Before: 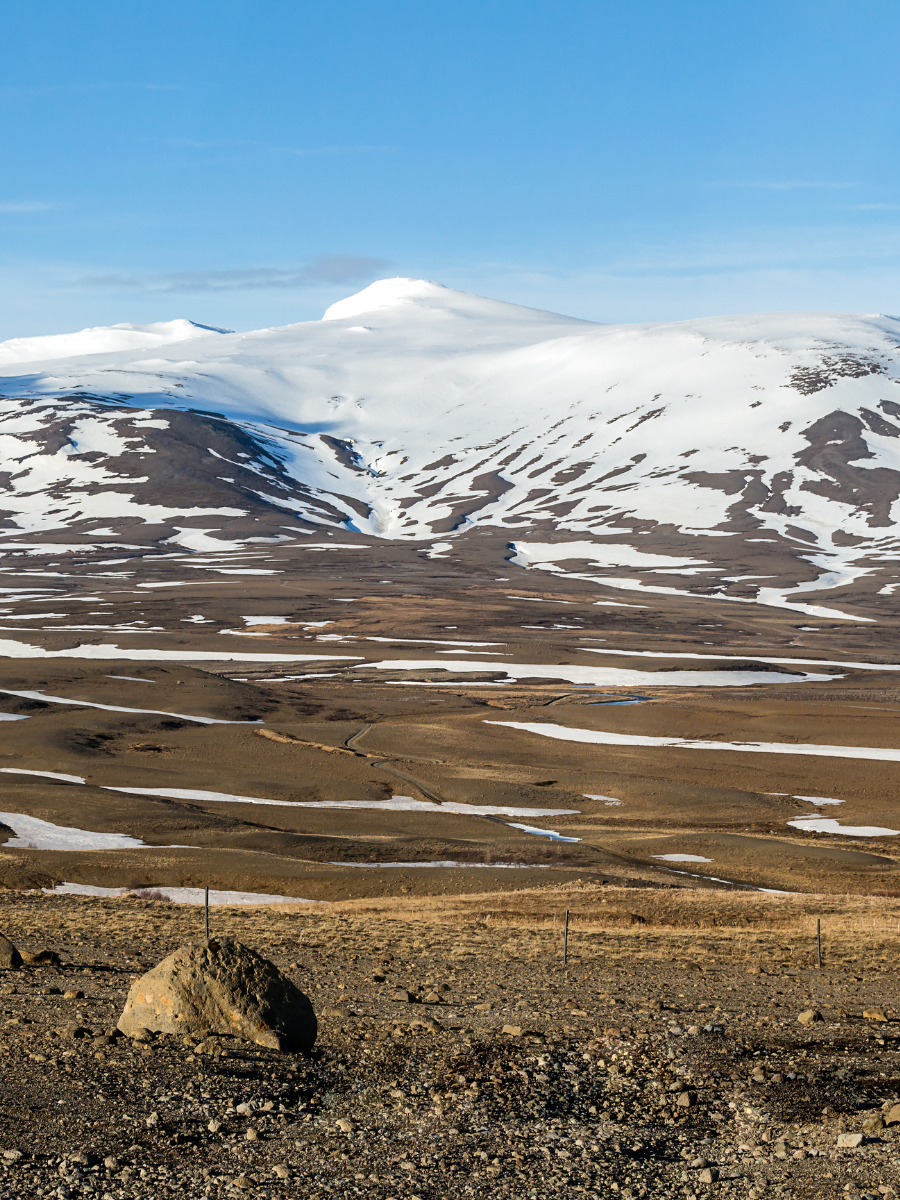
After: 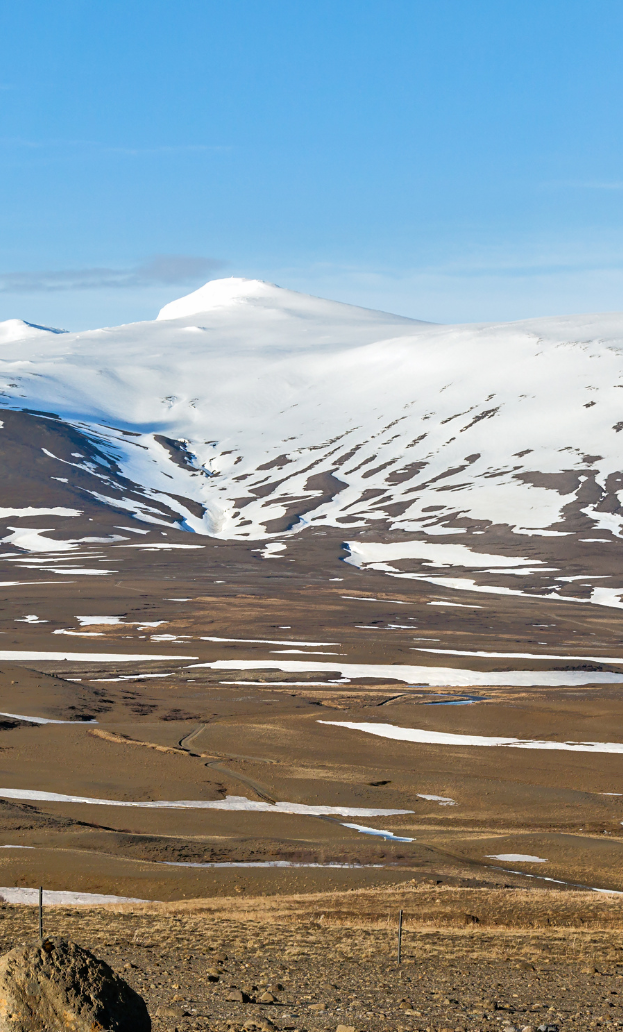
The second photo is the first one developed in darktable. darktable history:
tone equalizer: -8 EV -0.528 EV, -7 EV -0.319 EV, -6 EV -0.083 EV, -5 EV 0.413 EV, -4 EV 0.985 EV, -3 EV 0.791 EV, -2 EV -0.01 EV, -1 EV 0.14 EV, +0 EV -0.012 EV, smoothing 1
crop: left 18.479%, right 12.2%, bottom 13.971%
